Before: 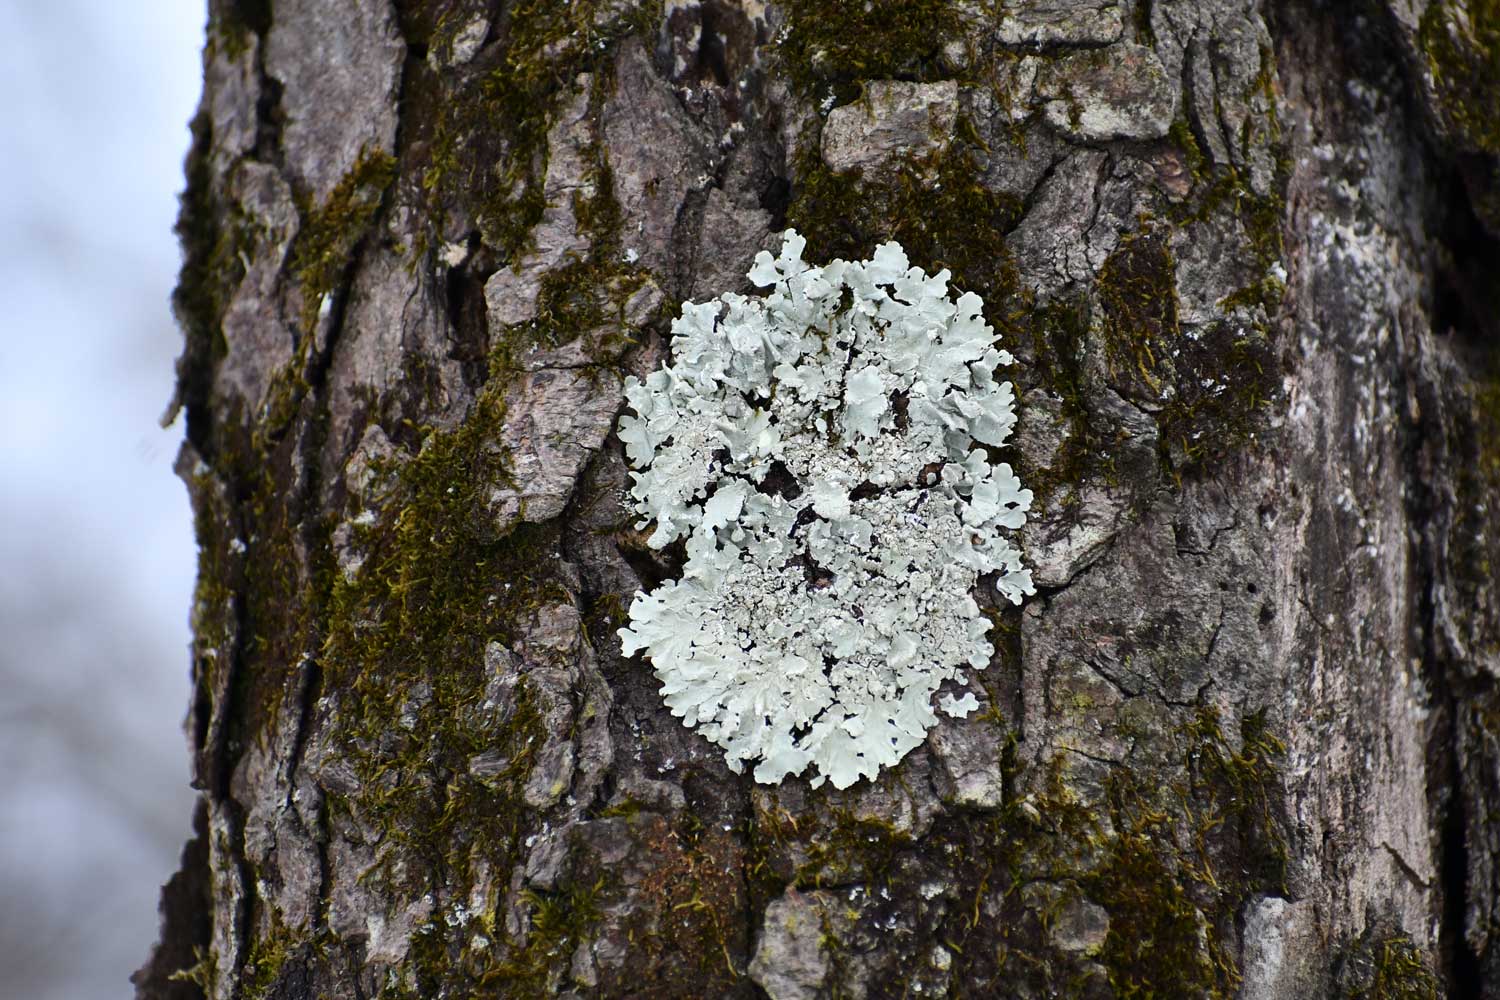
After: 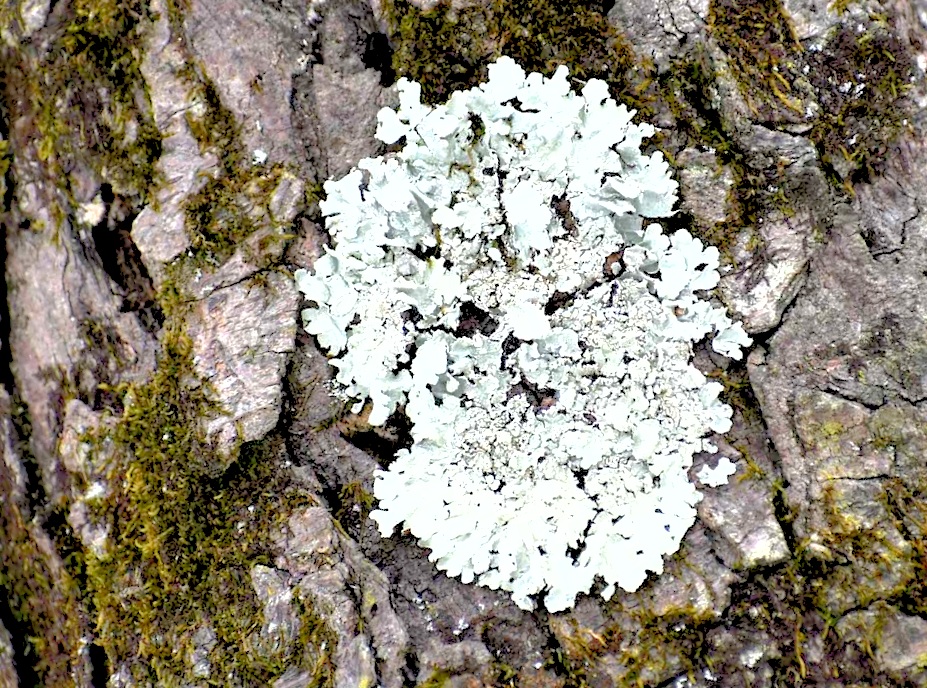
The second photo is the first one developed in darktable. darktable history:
shadows and highlights: on, module defaults
crop and rotate: angle 19.15°, left 6.799%, right 4.311%, bottom 1.116%
contrast brightness saturation: brightness 0.29
exposure: black level correction 0.008, exposure 0.973 EV, compensate highlight preservation false
